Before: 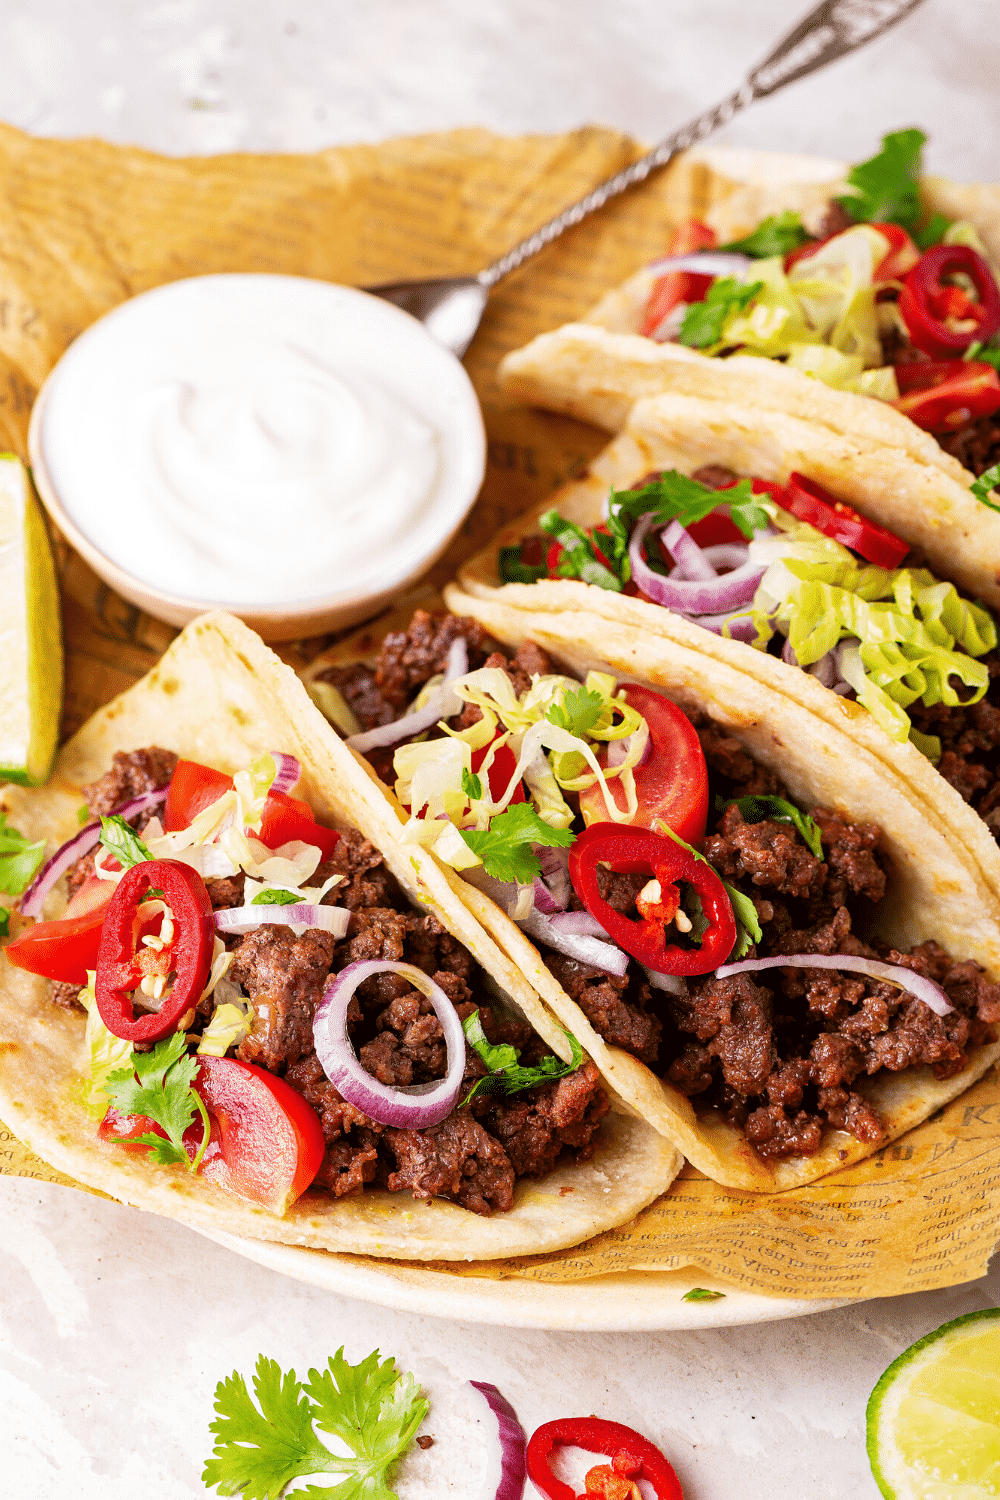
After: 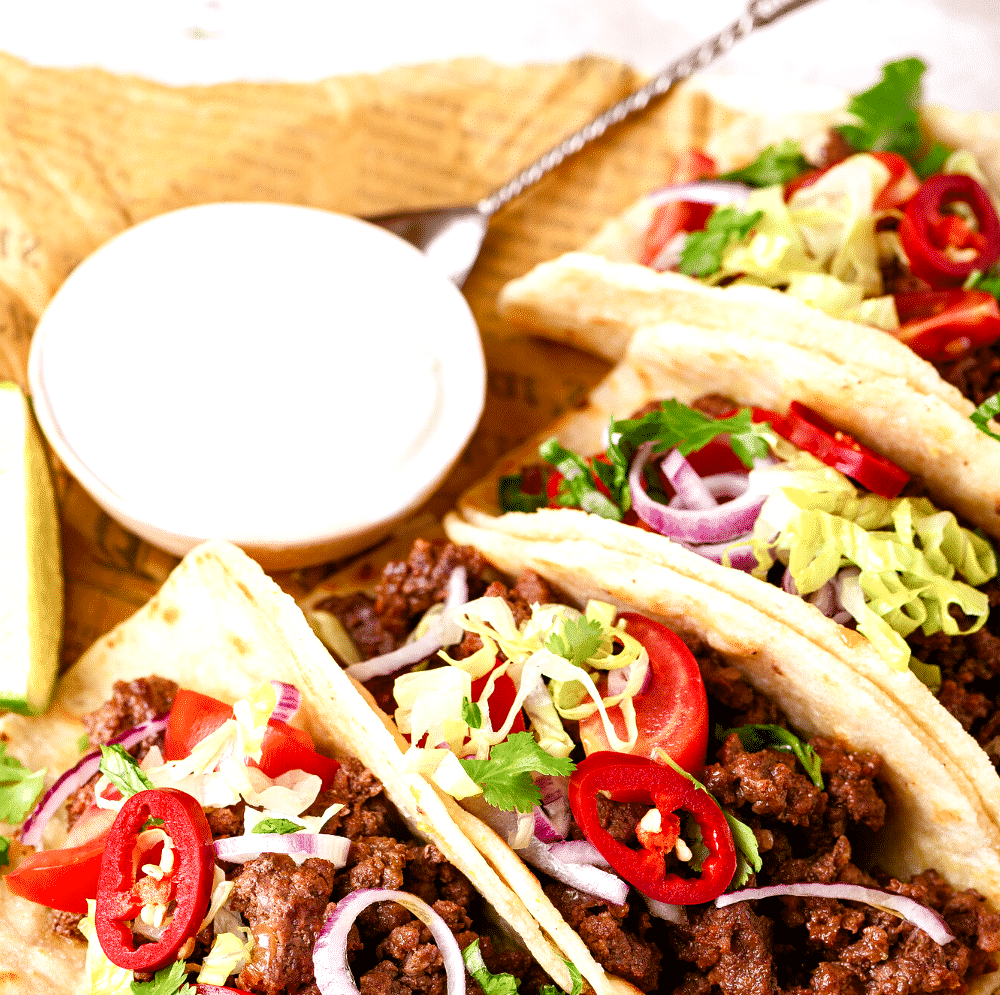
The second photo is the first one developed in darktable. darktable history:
color balance rgb: perceptual saturation grading › global saturation 20%, perceptual saturation grading › highlights -50.45%, perceptual saturation grading › shadows 30.953%, perceptual brilliance grading › global brilliance 11.287%, global vibrance 9.469%
crop and rotate: top 4.777%, bottom 28.862%
